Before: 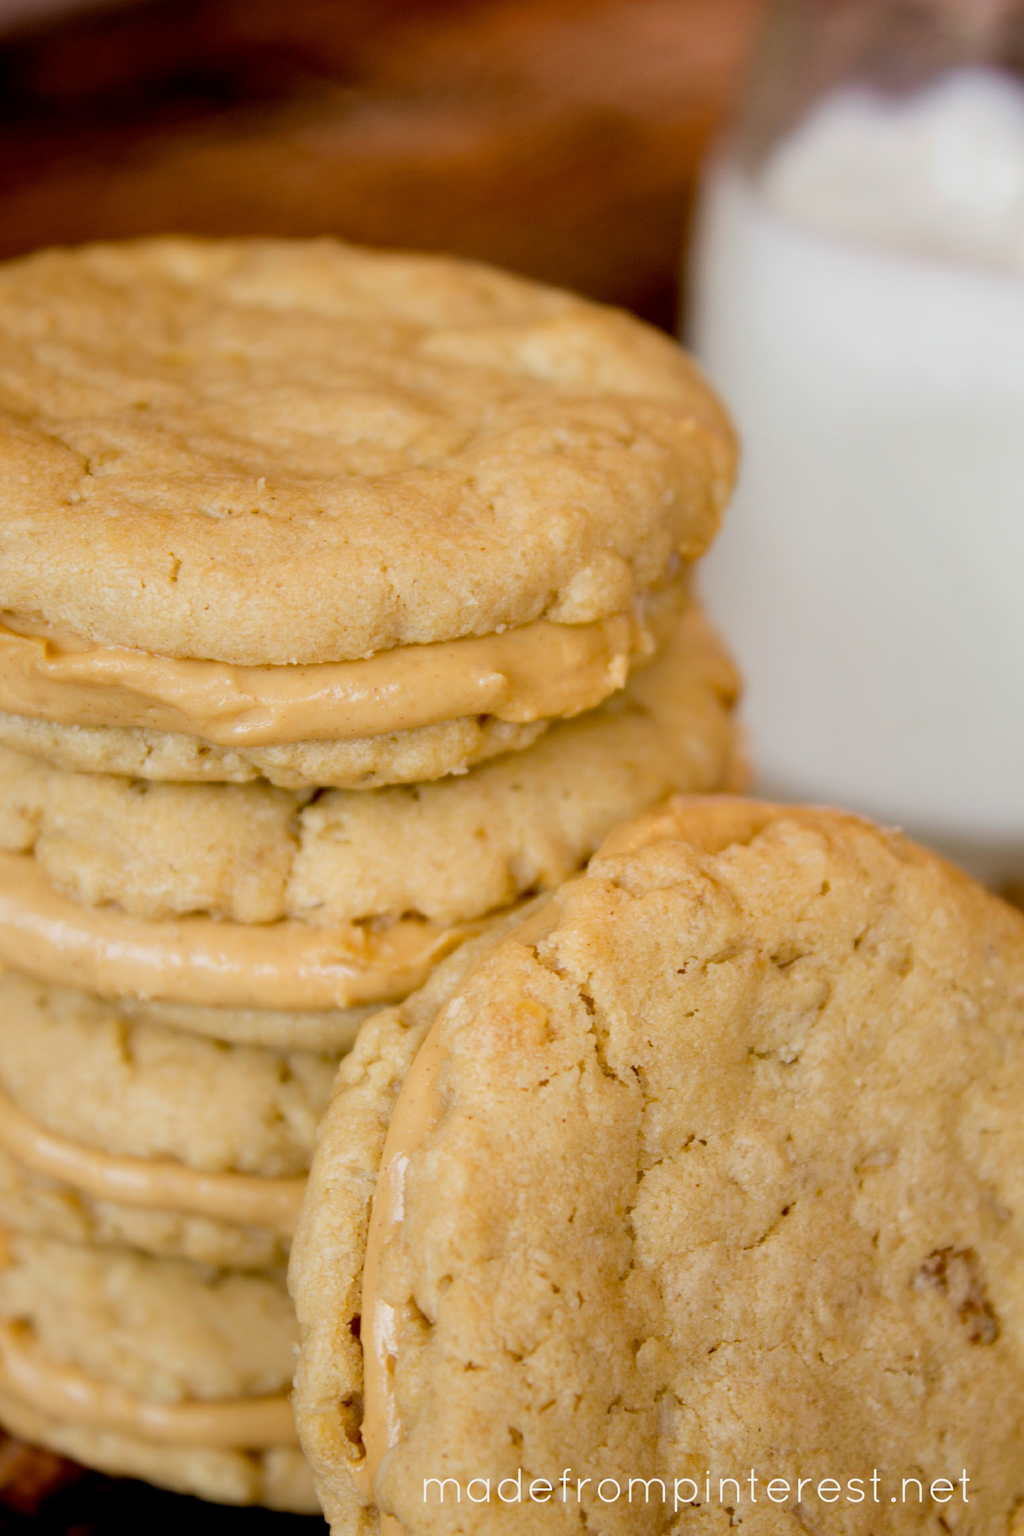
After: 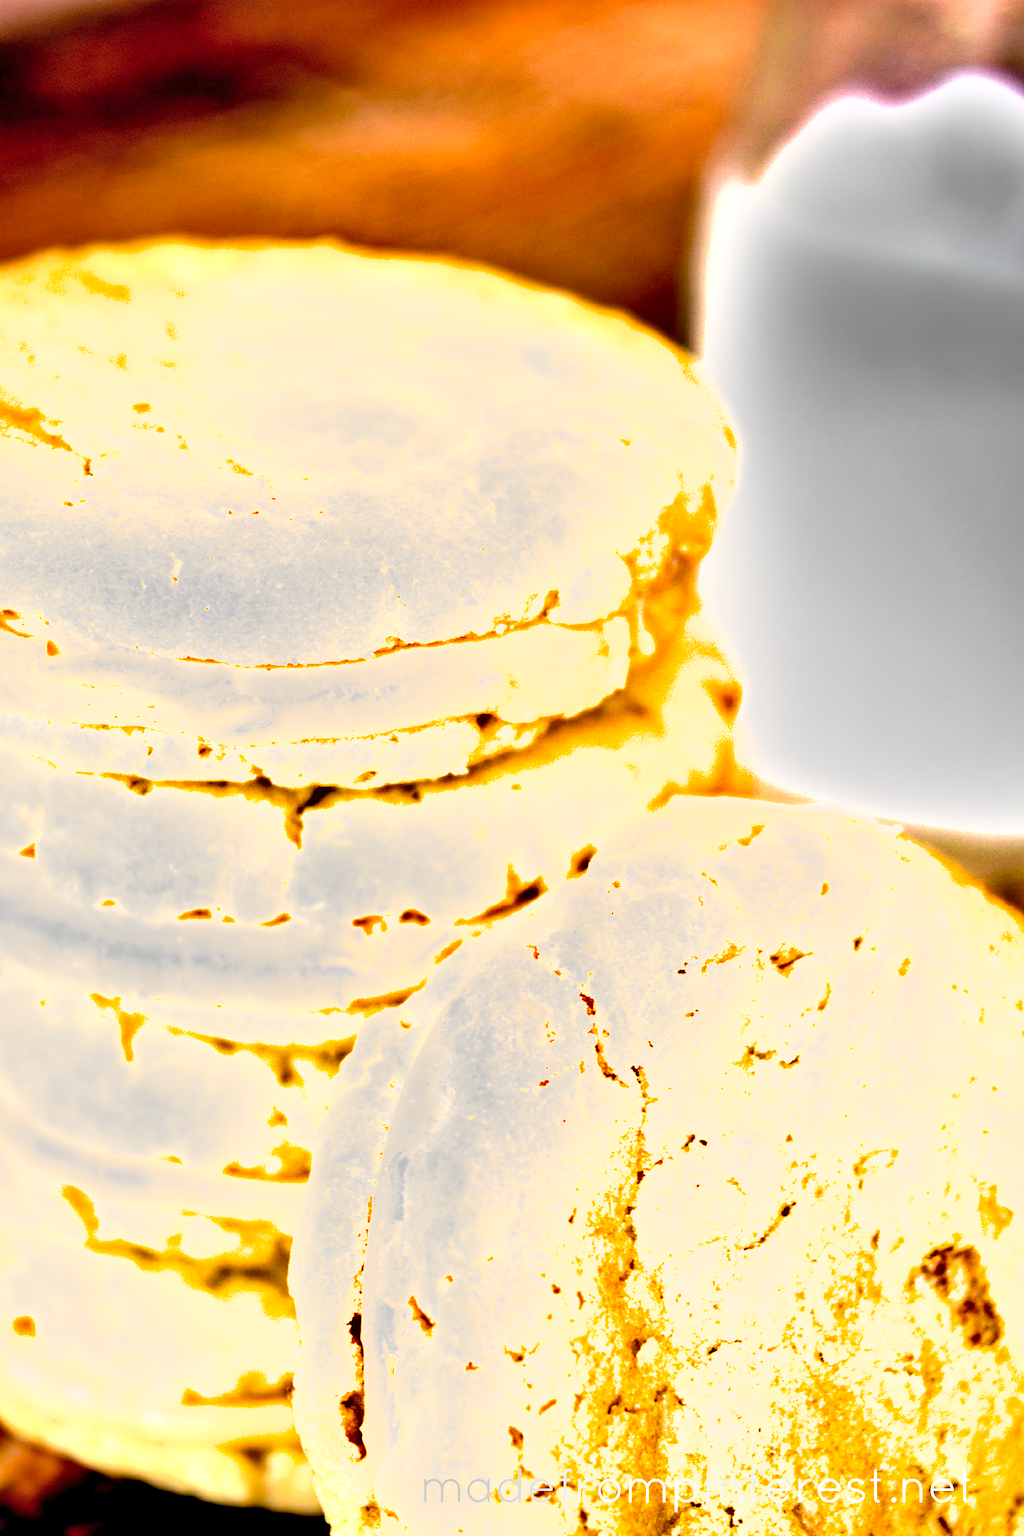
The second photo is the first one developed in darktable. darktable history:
shadows and highlights: low approximation 0.01, soften with gaussian
haze removal: strength 0.424, compatibility mode true, adaptive false
exposure: exposure 2.011 EV, compensate highlight preservation false
